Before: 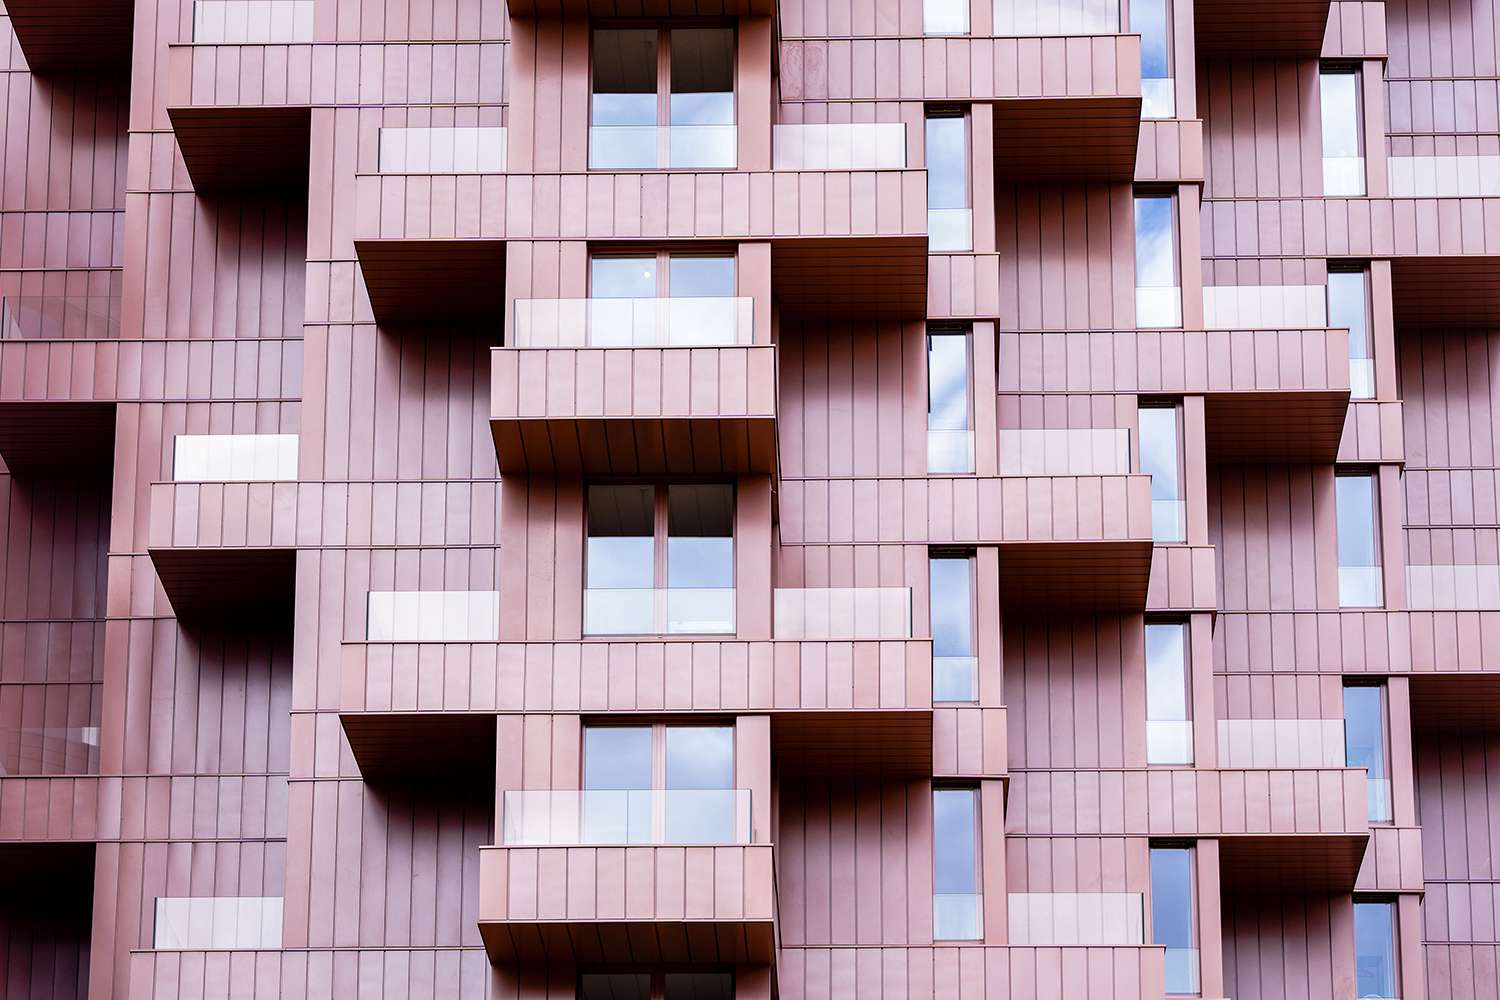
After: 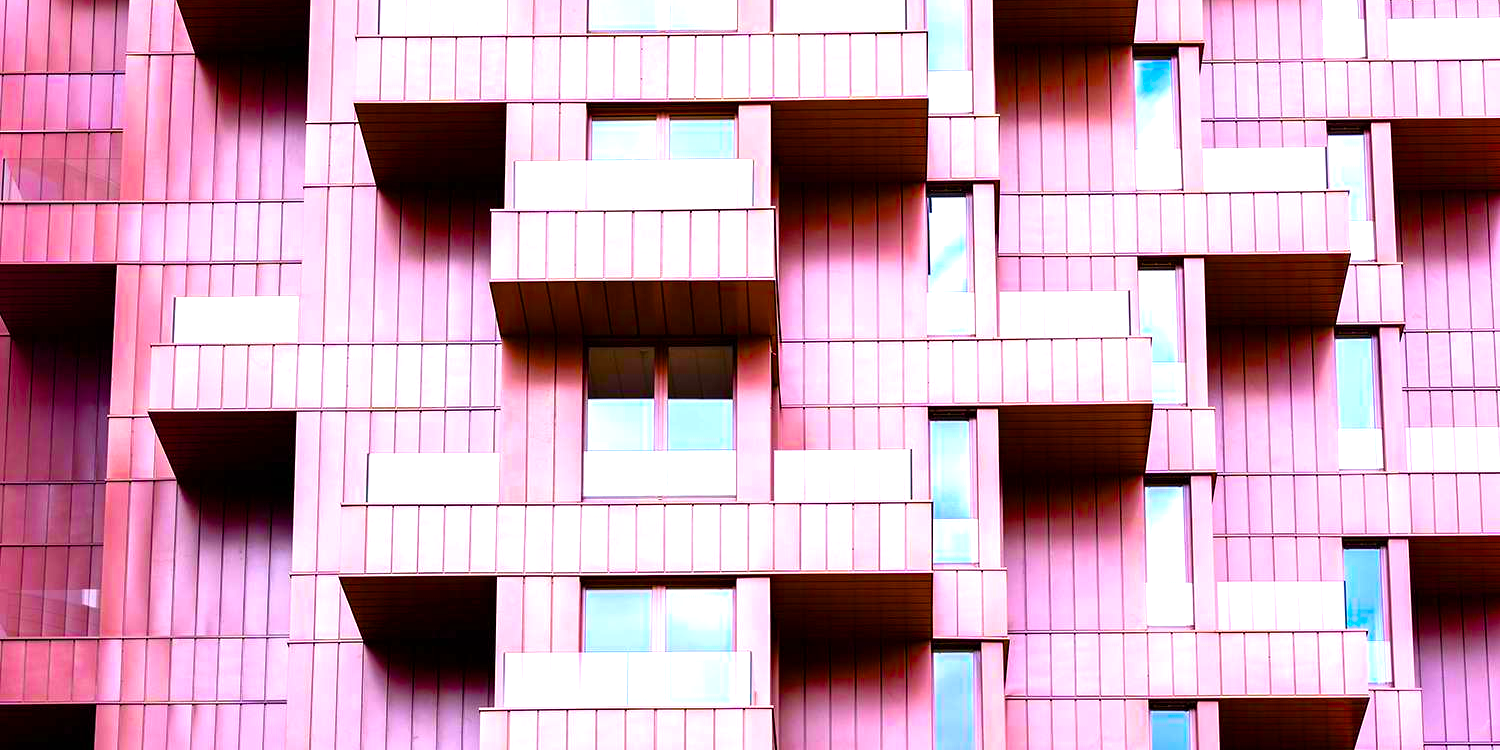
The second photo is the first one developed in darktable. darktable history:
crop: top 13.819%, bottom 11.169%
color balance rgb: linear chroma grading › global chroma 42%, perceptual saturation grading › global saturation 42%, perceptual brilliance grading › global brilliance 25%, global vibrance 33%
